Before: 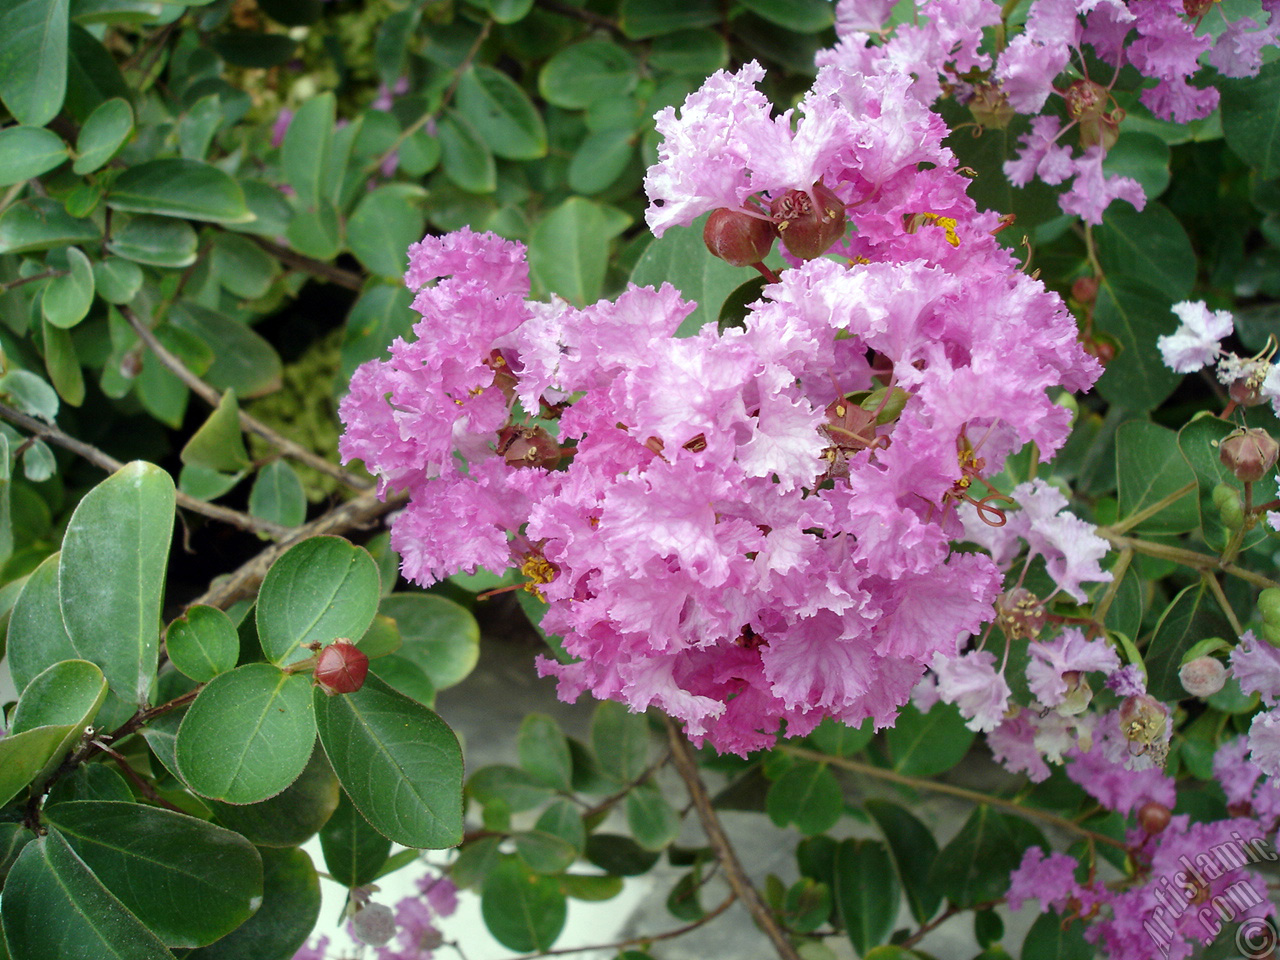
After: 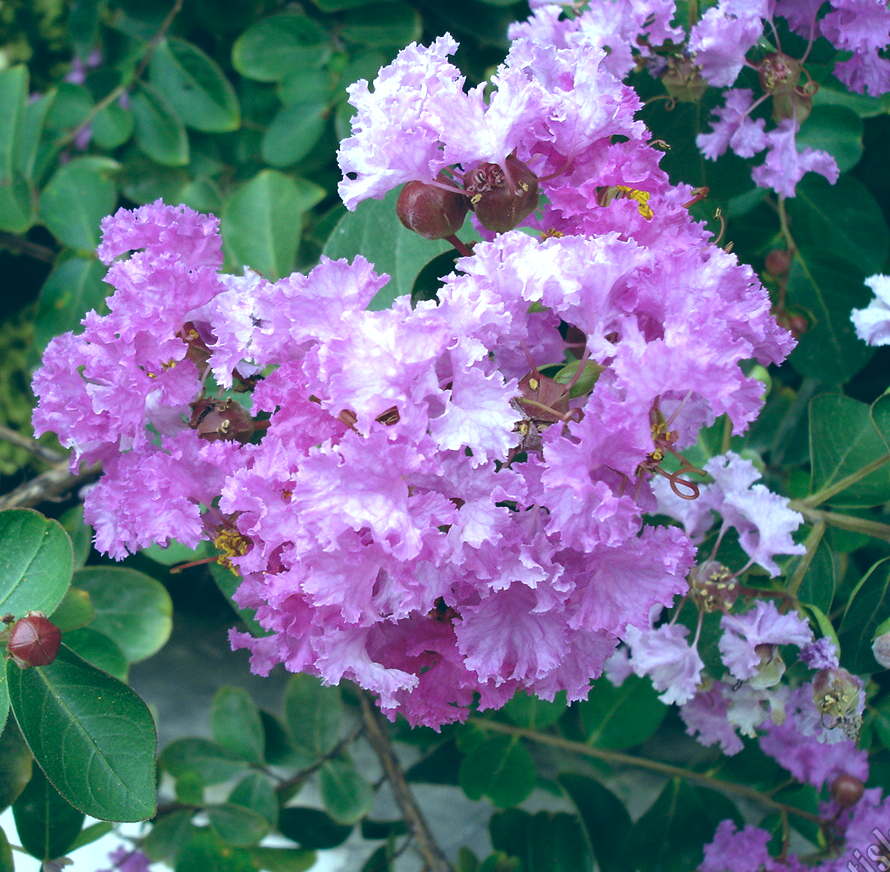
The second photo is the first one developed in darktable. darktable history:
white balance: red 0.931, blue 1.11
crop and rotate: left 24.034%, top 2.838%, right 6.406%, bottom 6.299%
color balance: lift [1.016, 0.983, 1, 1.017], gamma [0.958, 1, 1, 1], gain [0.981, 1.007, 0.993, 1.002], input saturation 118.26%, contrast 13.43%, contrast fulcrum 21.62%, output saturation 82.76%
